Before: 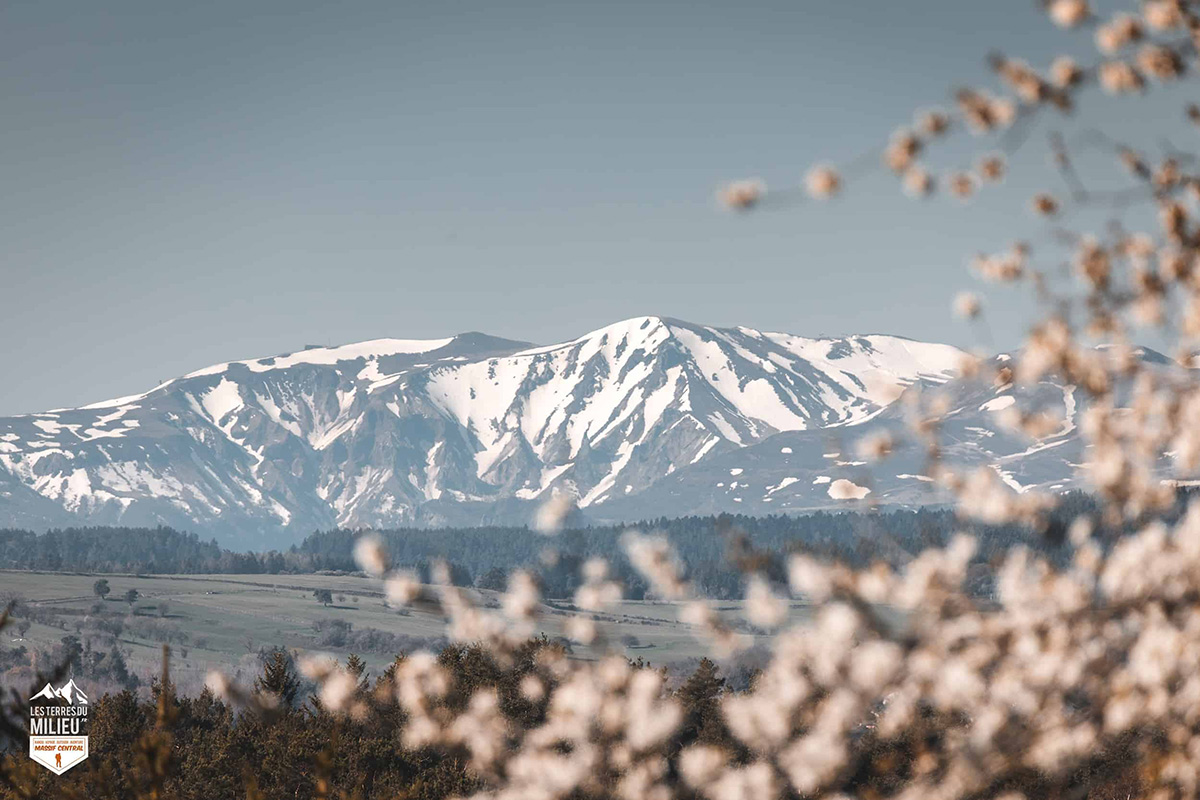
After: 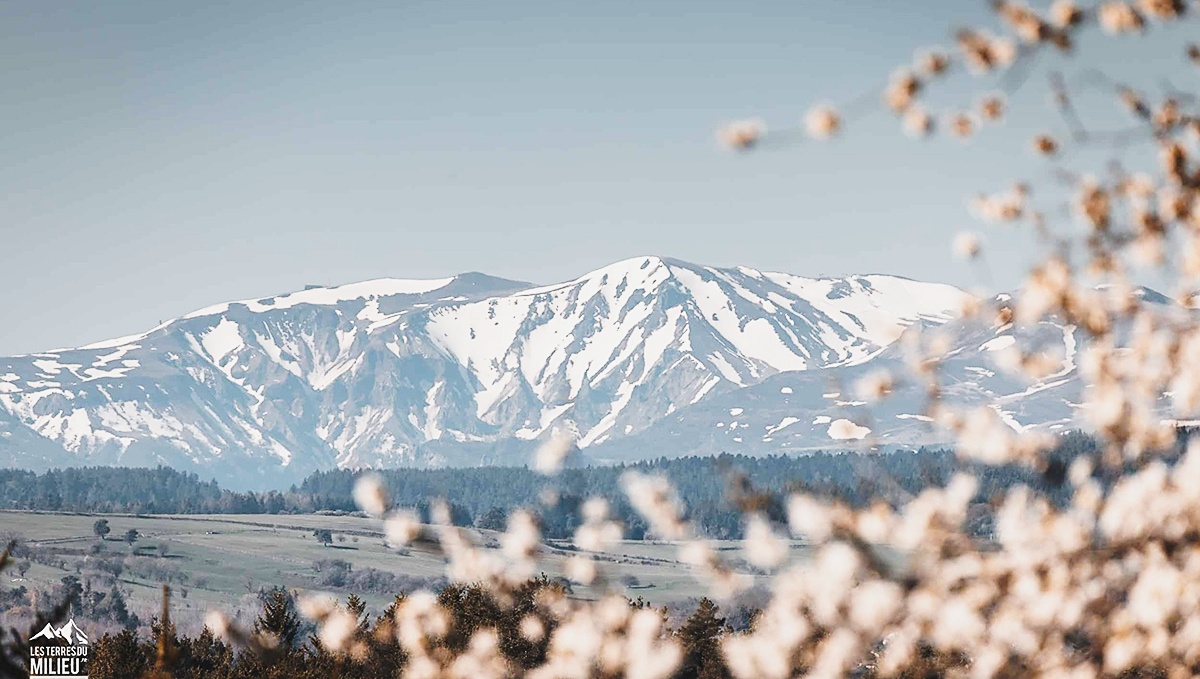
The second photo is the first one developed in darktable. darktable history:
tone curve: curves: ch0 [(0, 0.026) (0.058, 0.049) (0.246, 0.214) (0.437, 0.498) (0.55, 0.644) (0.657, 0.767) (0.822, 0.9) (1, 0.961)]; ch1 [(0, 0) (0.346, 0.307) (0.408, 0.369) (0.453, 0.457) (0.476, 0.489) (0.502, 0.493) (0.521, 0.515) (0.537, 0.531) (0.612, 0.641) (0.676, 0.728) (1, 1)]; ch2 [(0, 0) (0.346, 0.34) (0.434, 0.46) (0.485, 0.494) (0.5, 0.494) (0.511, 0.504) (0.537, 0.551) (0.579, 0.599) (0.625, 0.686) (1, 1)], preserve colors none
crop: top 7.565%, bottom 7.555%
sharpen: radius 1.88, amount 0.412, threshold 1.682
